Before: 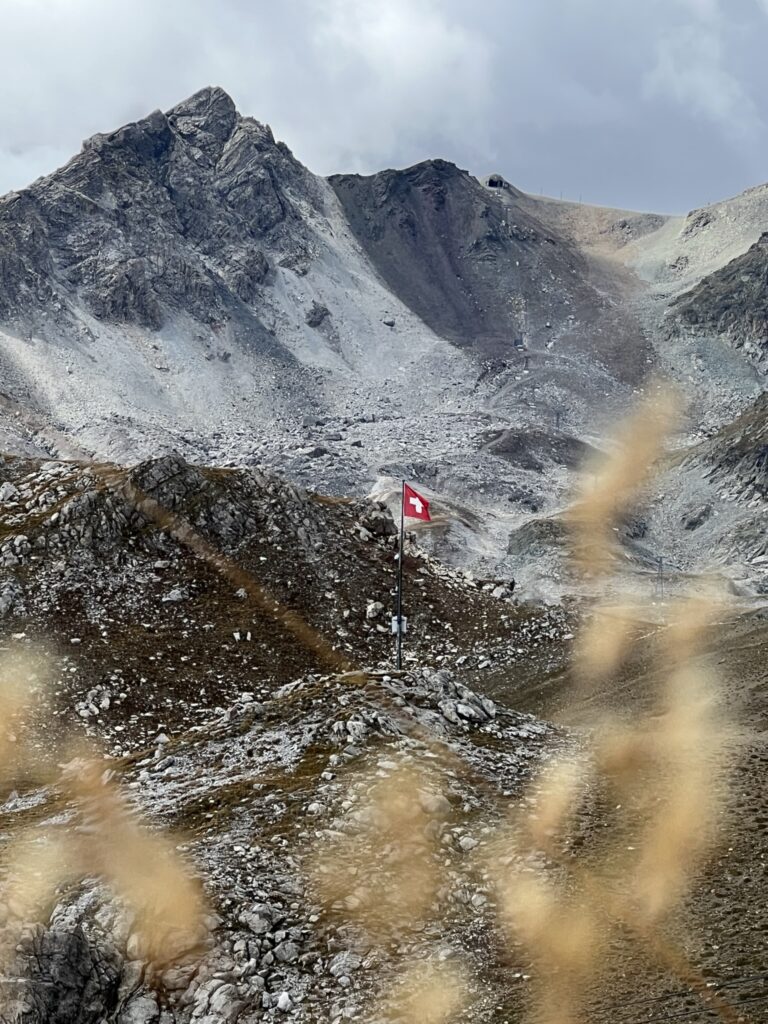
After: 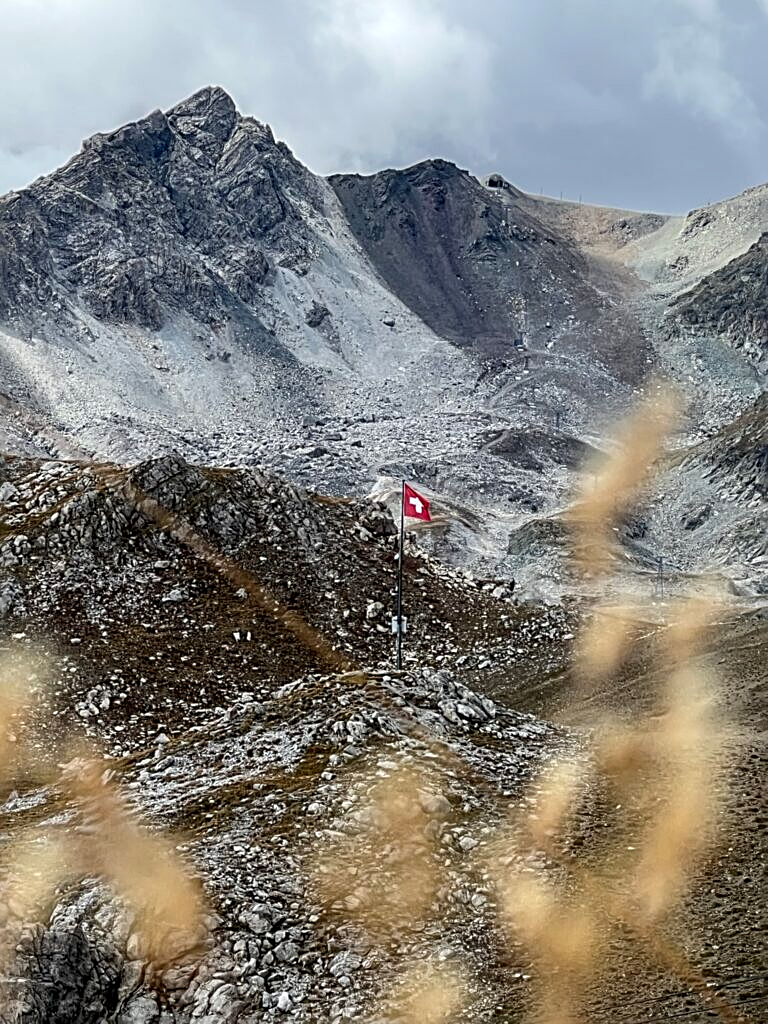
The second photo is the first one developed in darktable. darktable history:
local contrast: on, module defaults
sharpen: radius 2.543, amount 0.636
